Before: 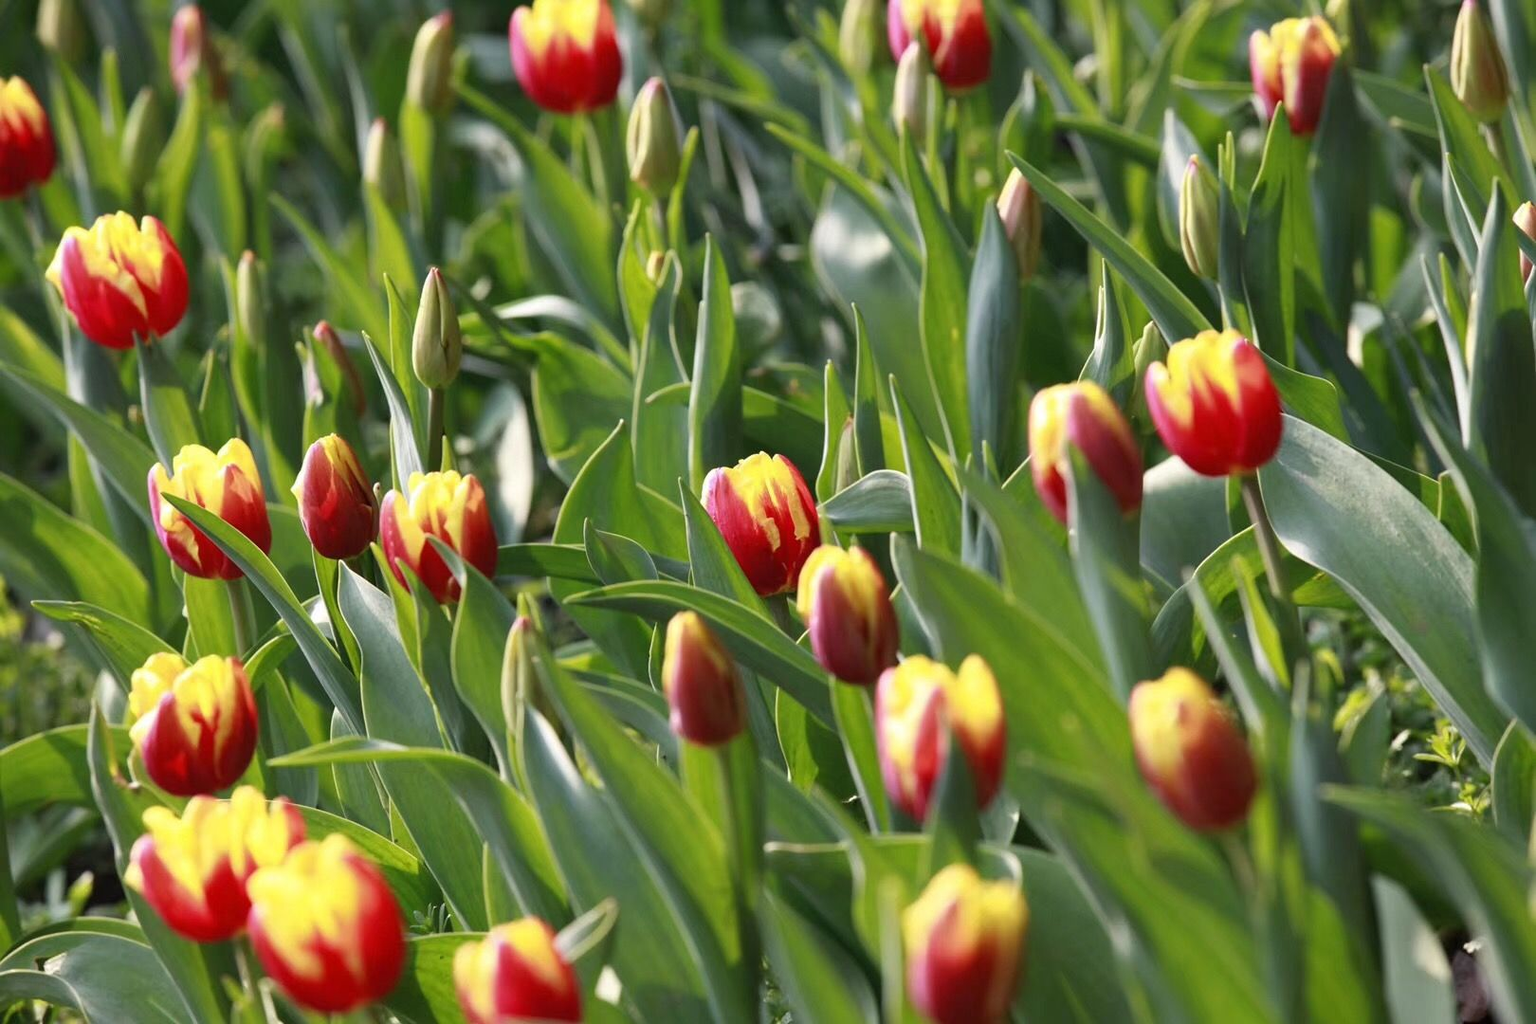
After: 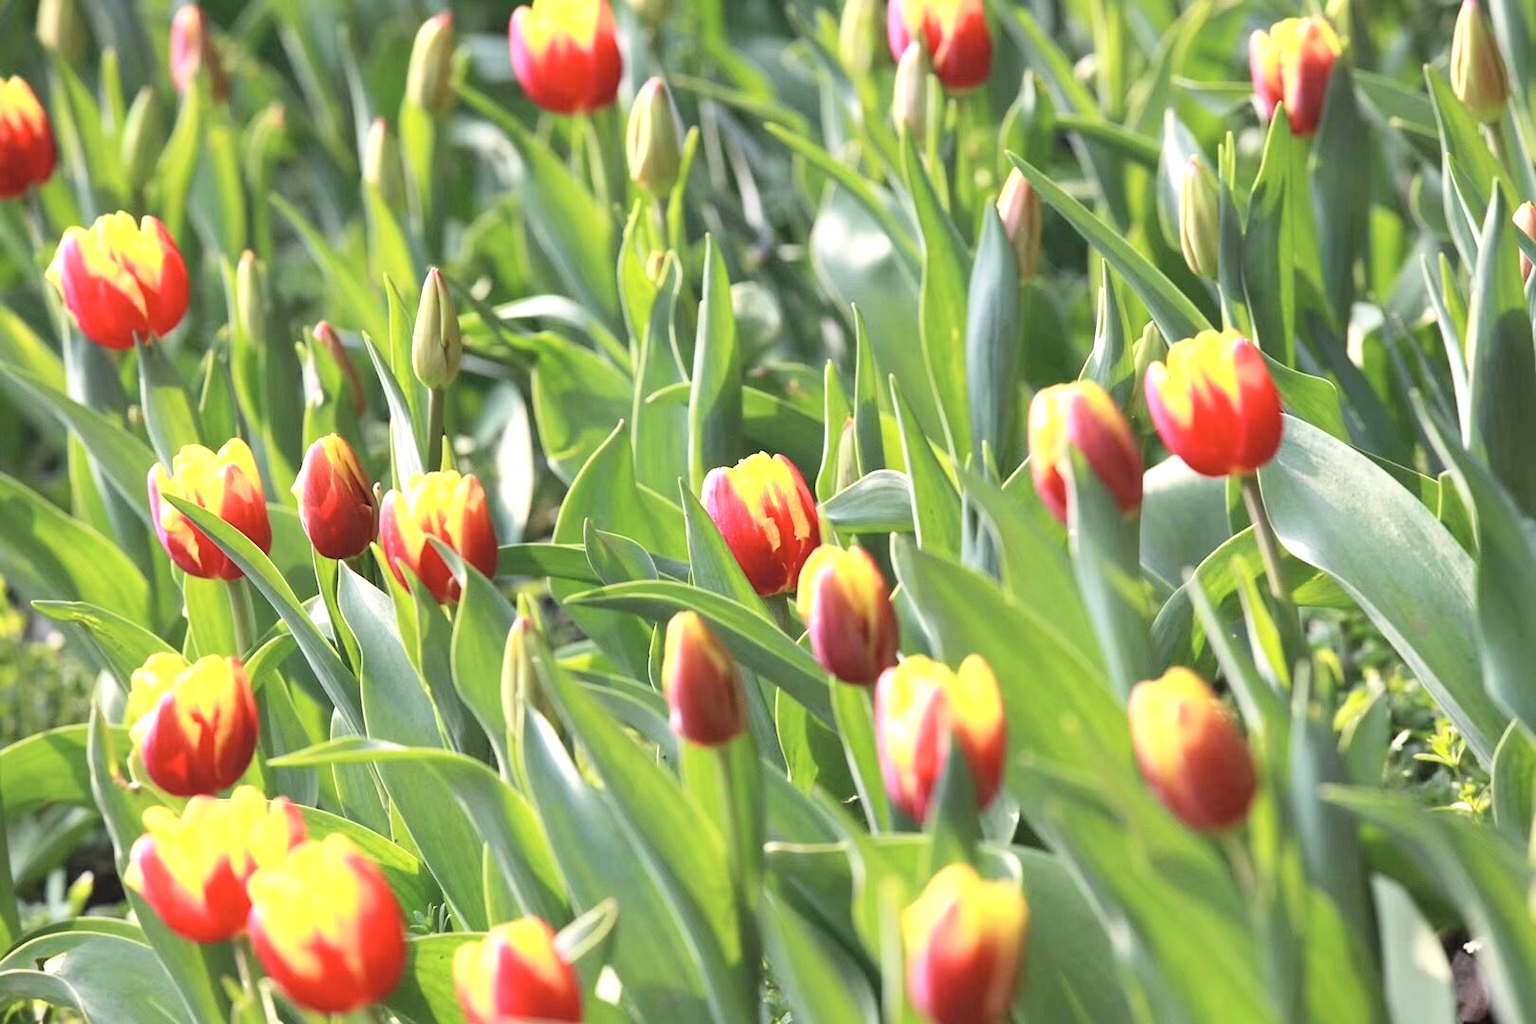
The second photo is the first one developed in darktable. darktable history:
contrast brightness saturation: contrast 0.136, brightness 0.213
exposure: exposure 0.604 EV, compensate highlight preservation false
